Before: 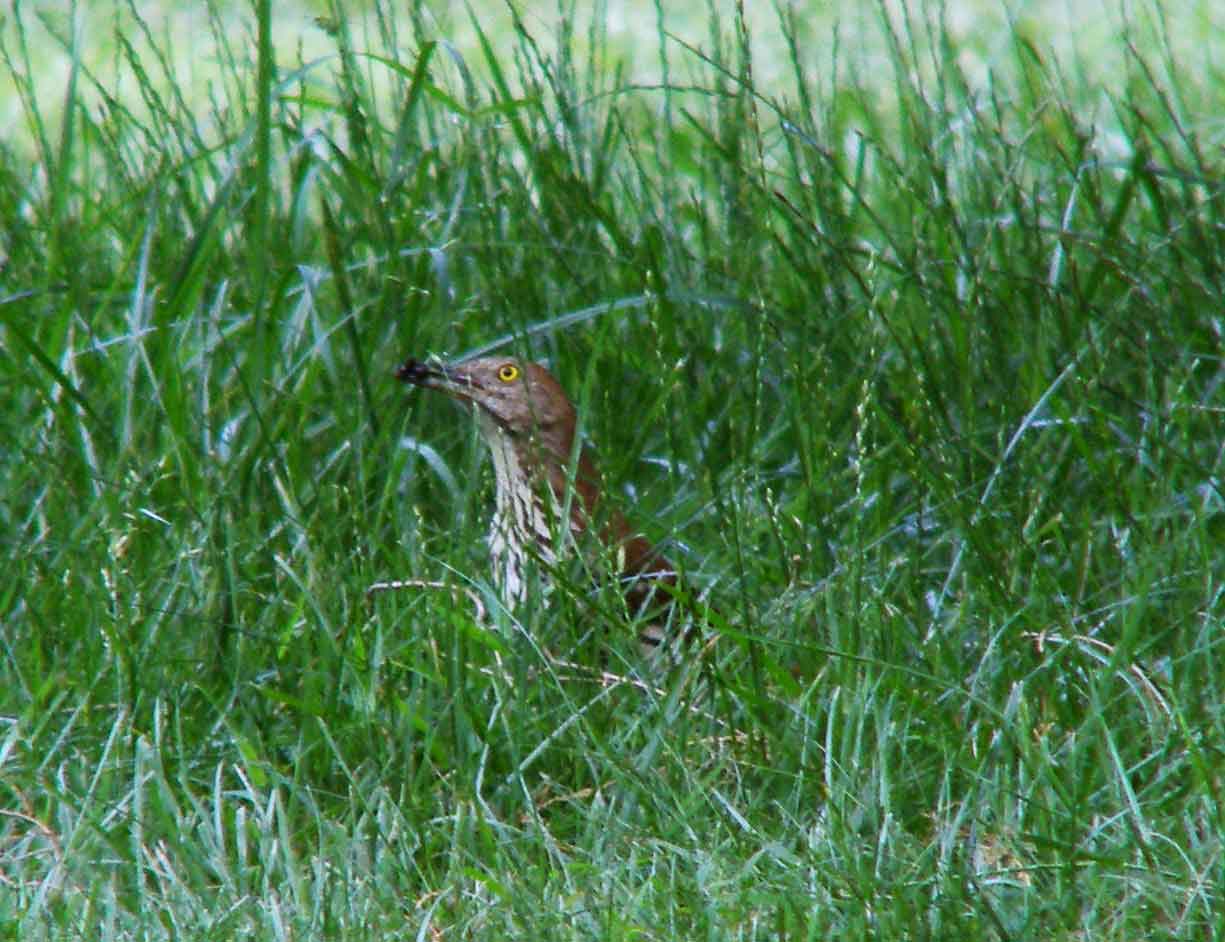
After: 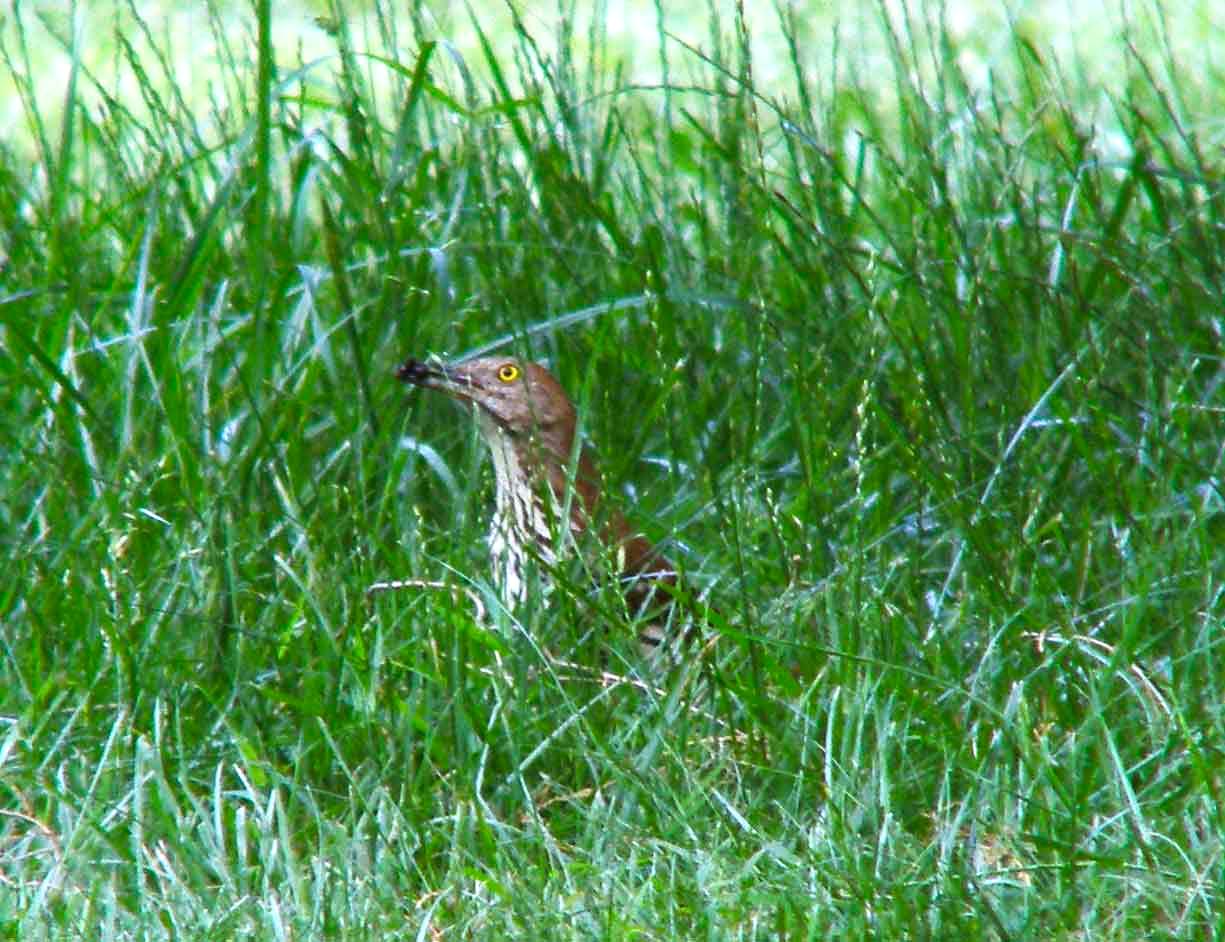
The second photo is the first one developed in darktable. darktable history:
exposure: black level correction 0, exposure 0.6 EV, compensate exposure bias true, compensate highlight preservation false
color balance rgb: shadows fall-off 101%, linear chroma grading › mid-tones 7.63%, perceptual saturation grading › mid-tones 11.68%, mask middle-gray fulcrum 22.45%, global vibrance 10.11%, saturation formula JzAzBz (2021)
